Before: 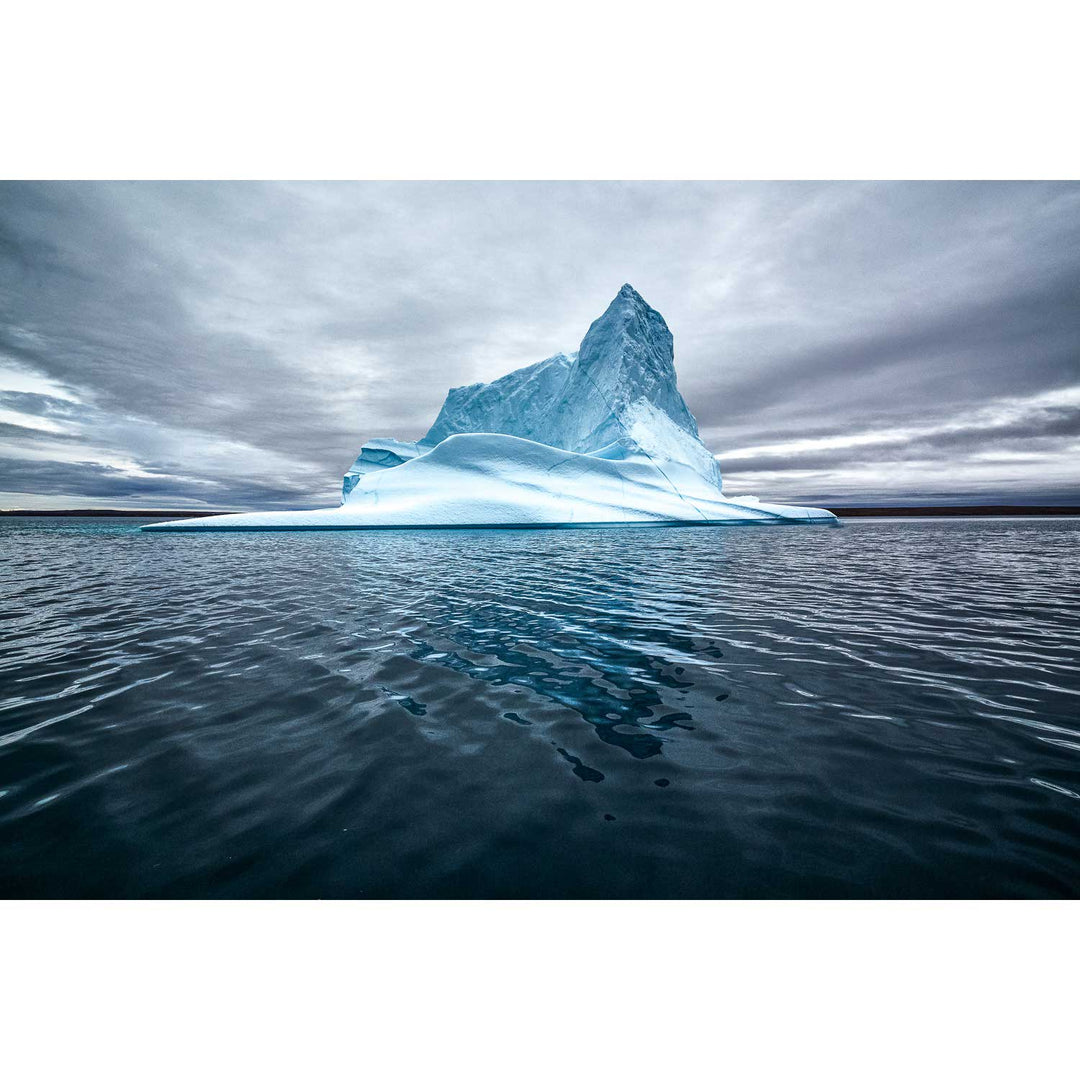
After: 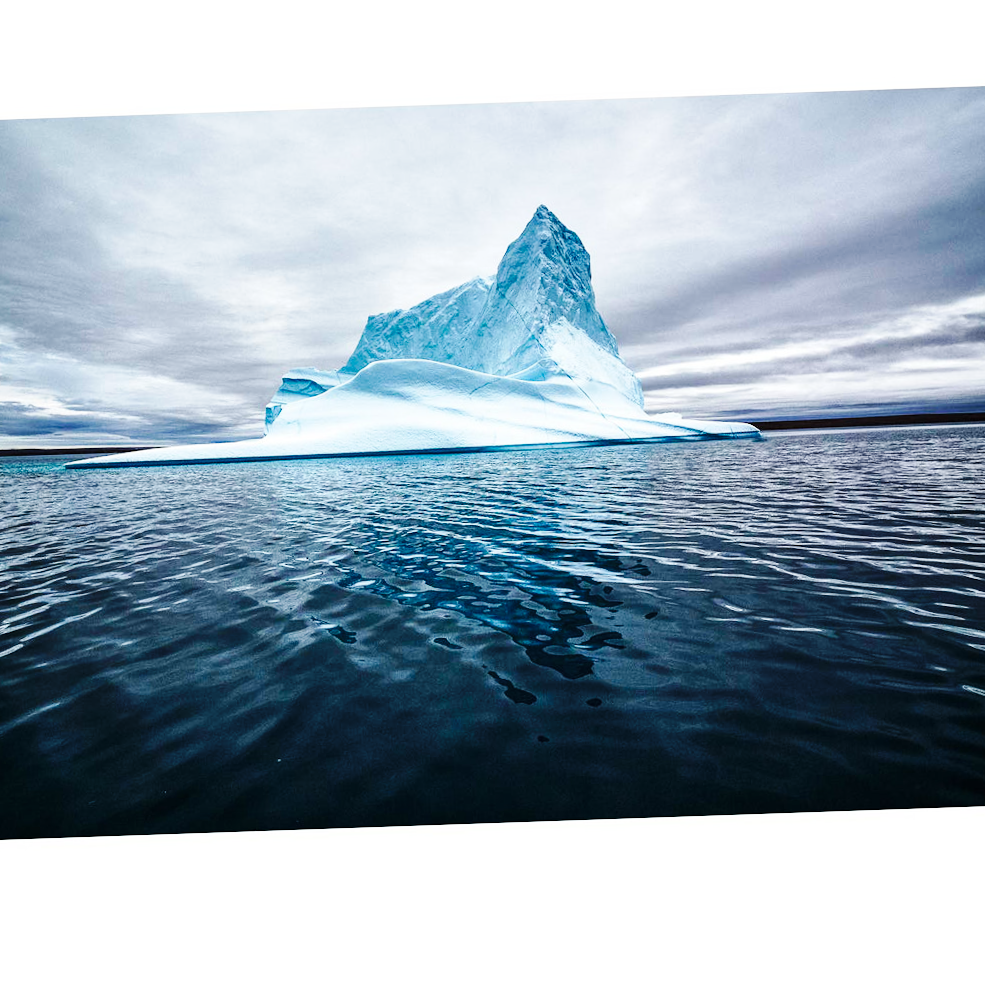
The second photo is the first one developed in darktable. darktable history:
crop and rotate: angle 1.96°, left 5.673%, top 5.673%
base curve: curves: ch0 [(0, 0) (0.036, 0.025) (0.121, 0.166) (0.206, 0.329) (0.605, 0.79) (1, 1)], preserve colors none
